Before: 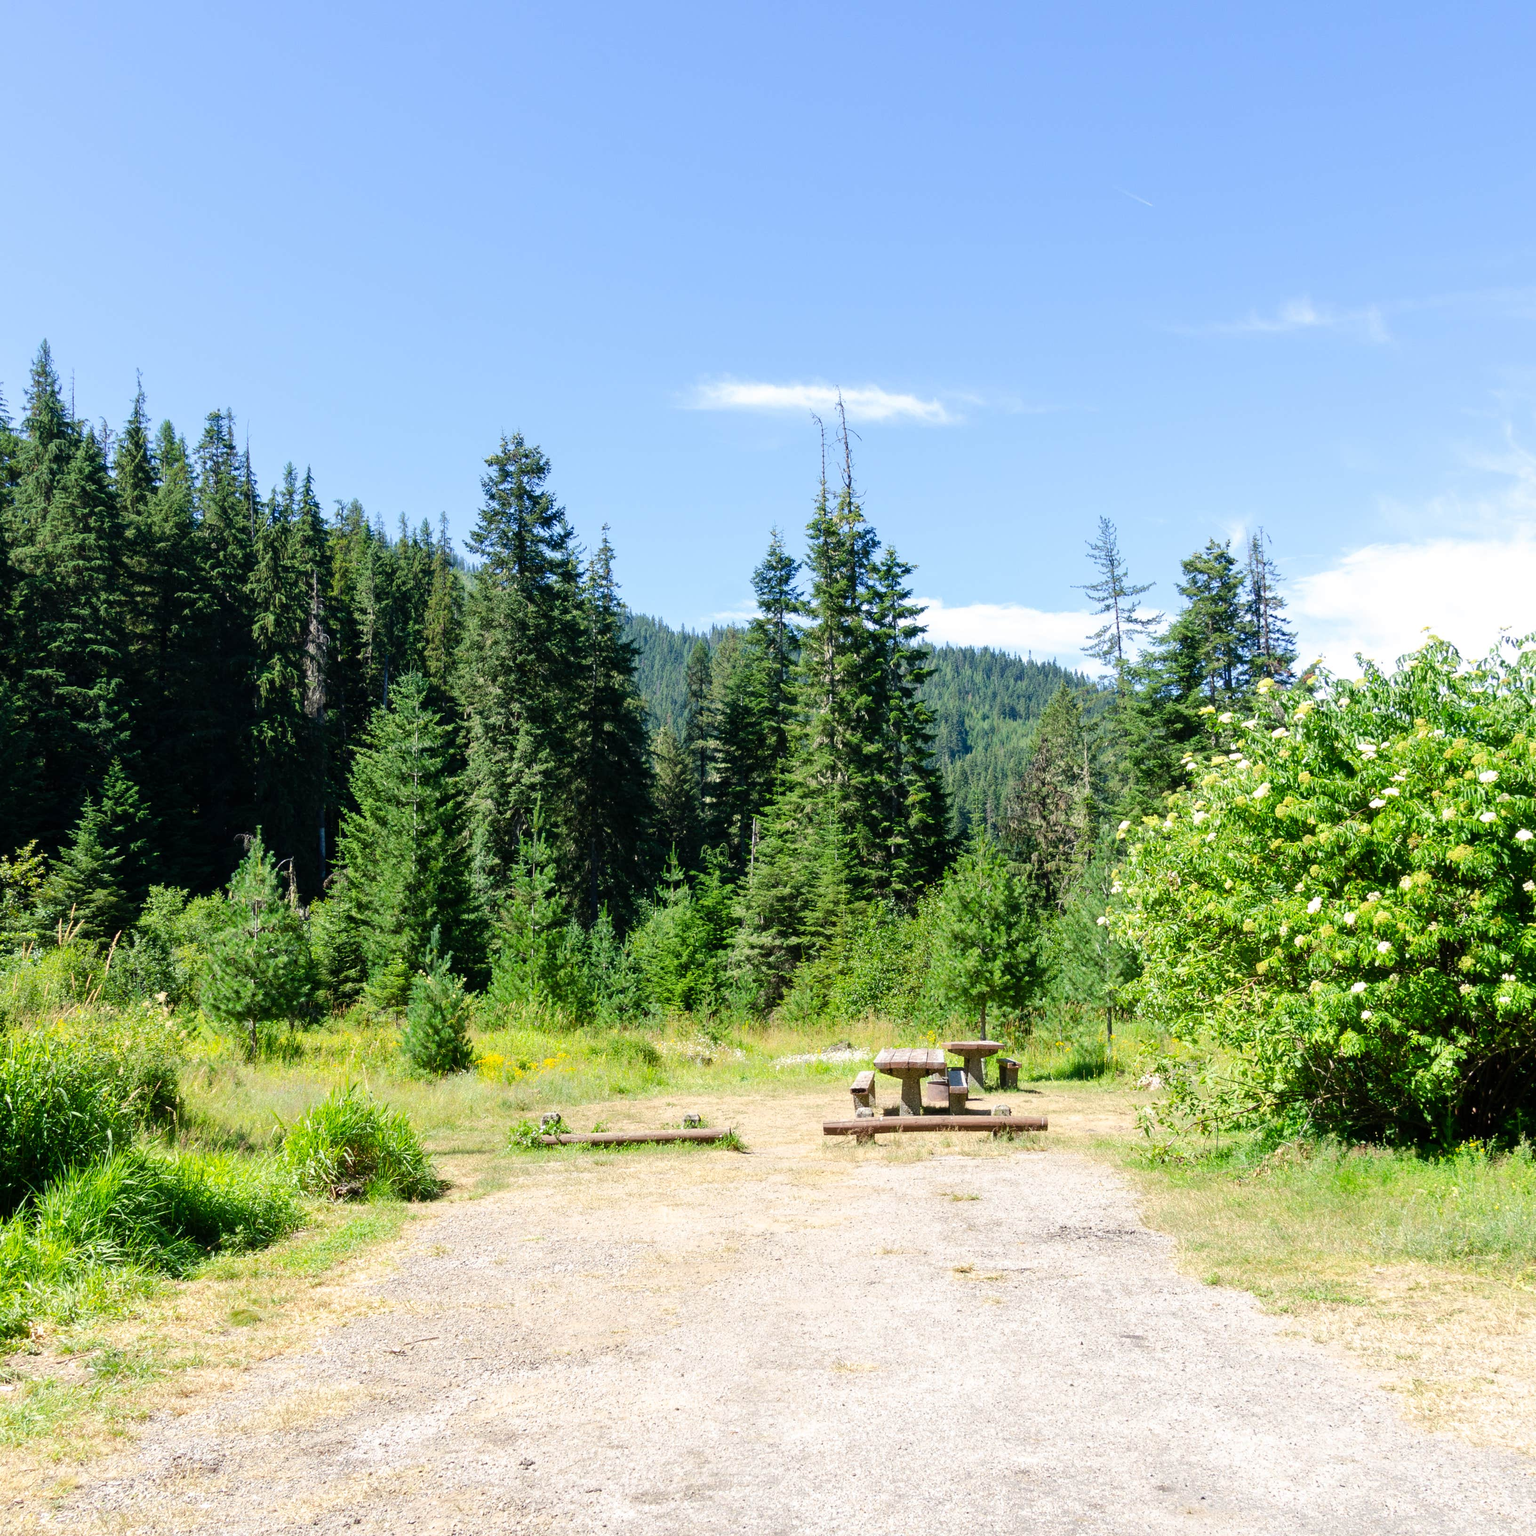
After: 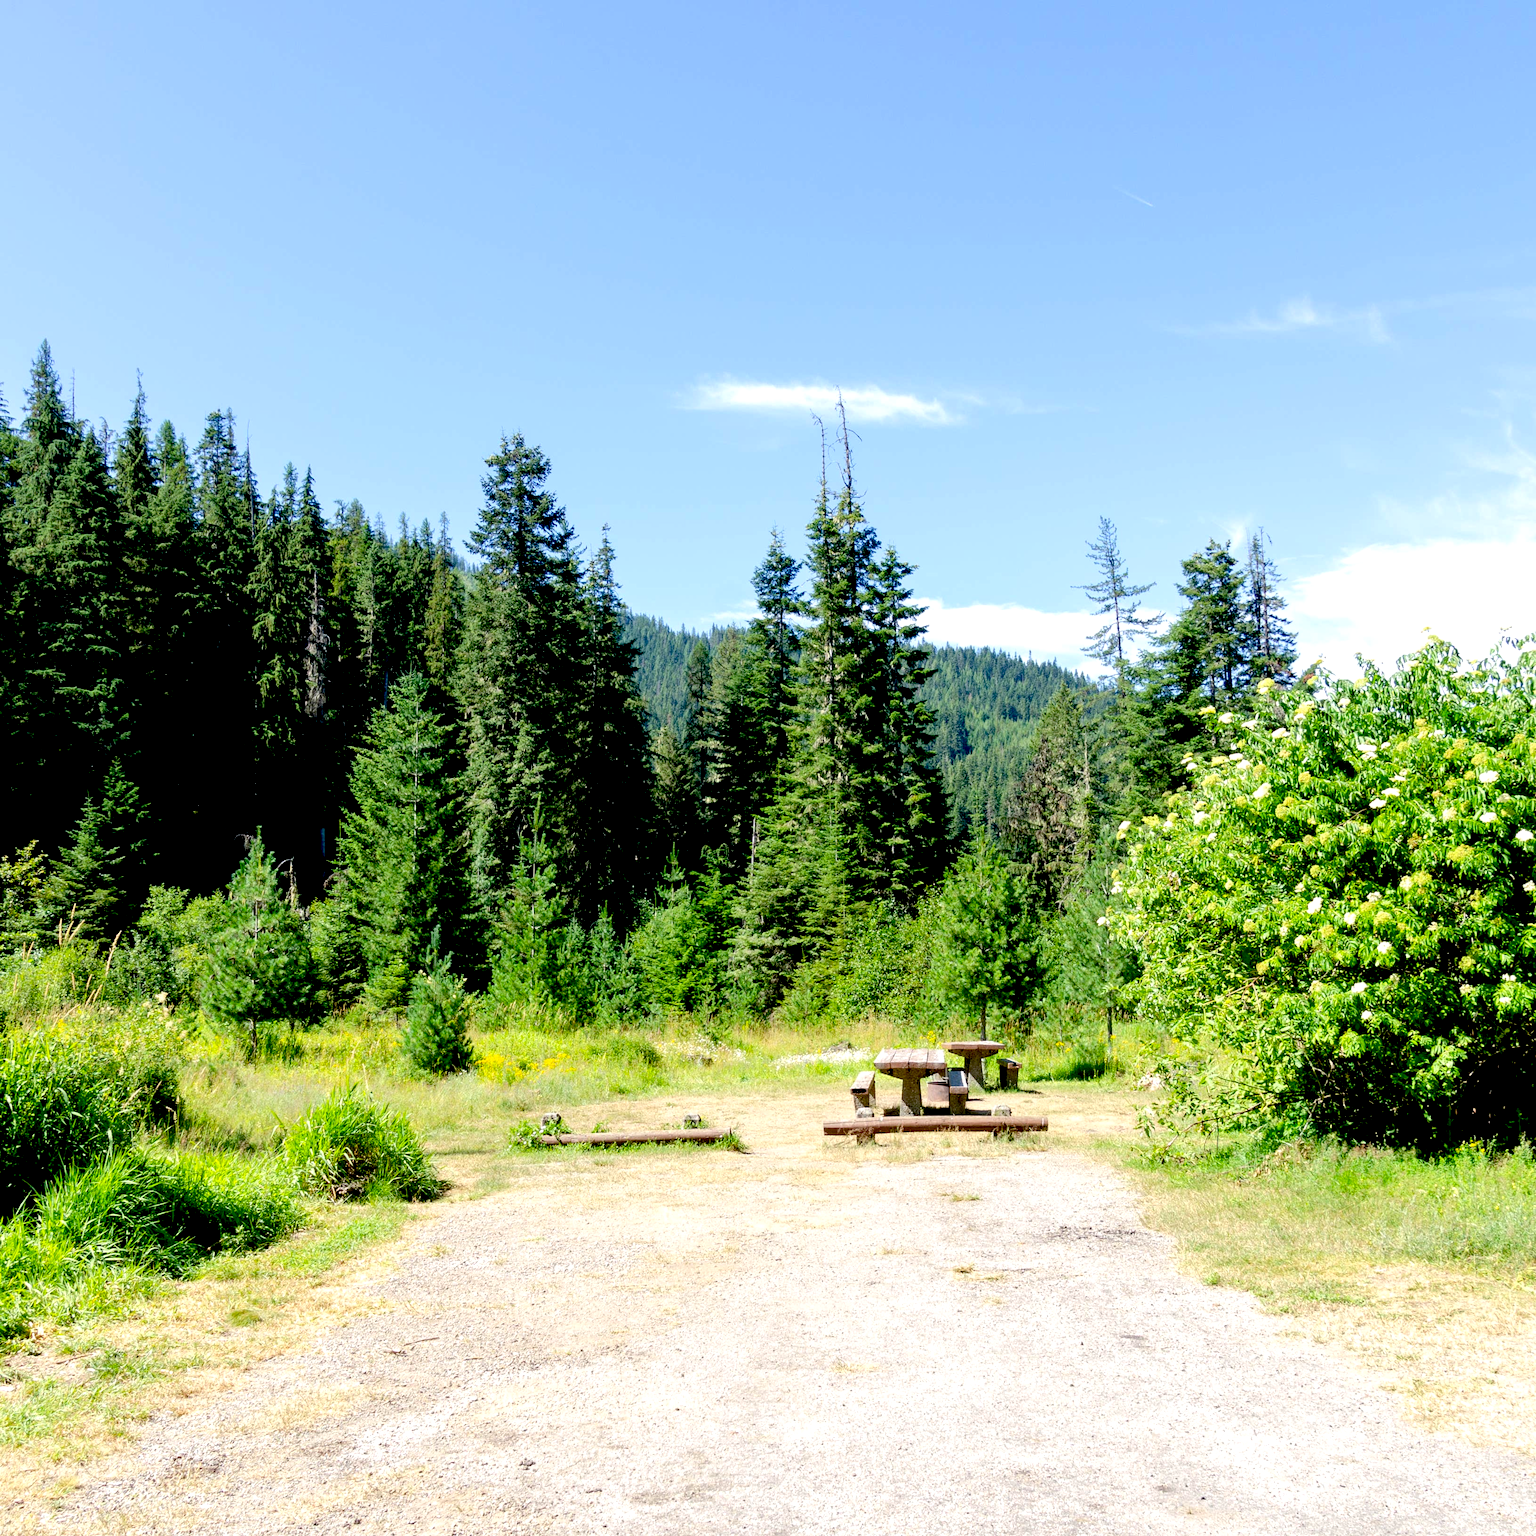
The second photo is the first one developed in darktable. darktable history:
exposure: black level correction 0.025, exposure 0.184 EV, compensate highlight preservation false
